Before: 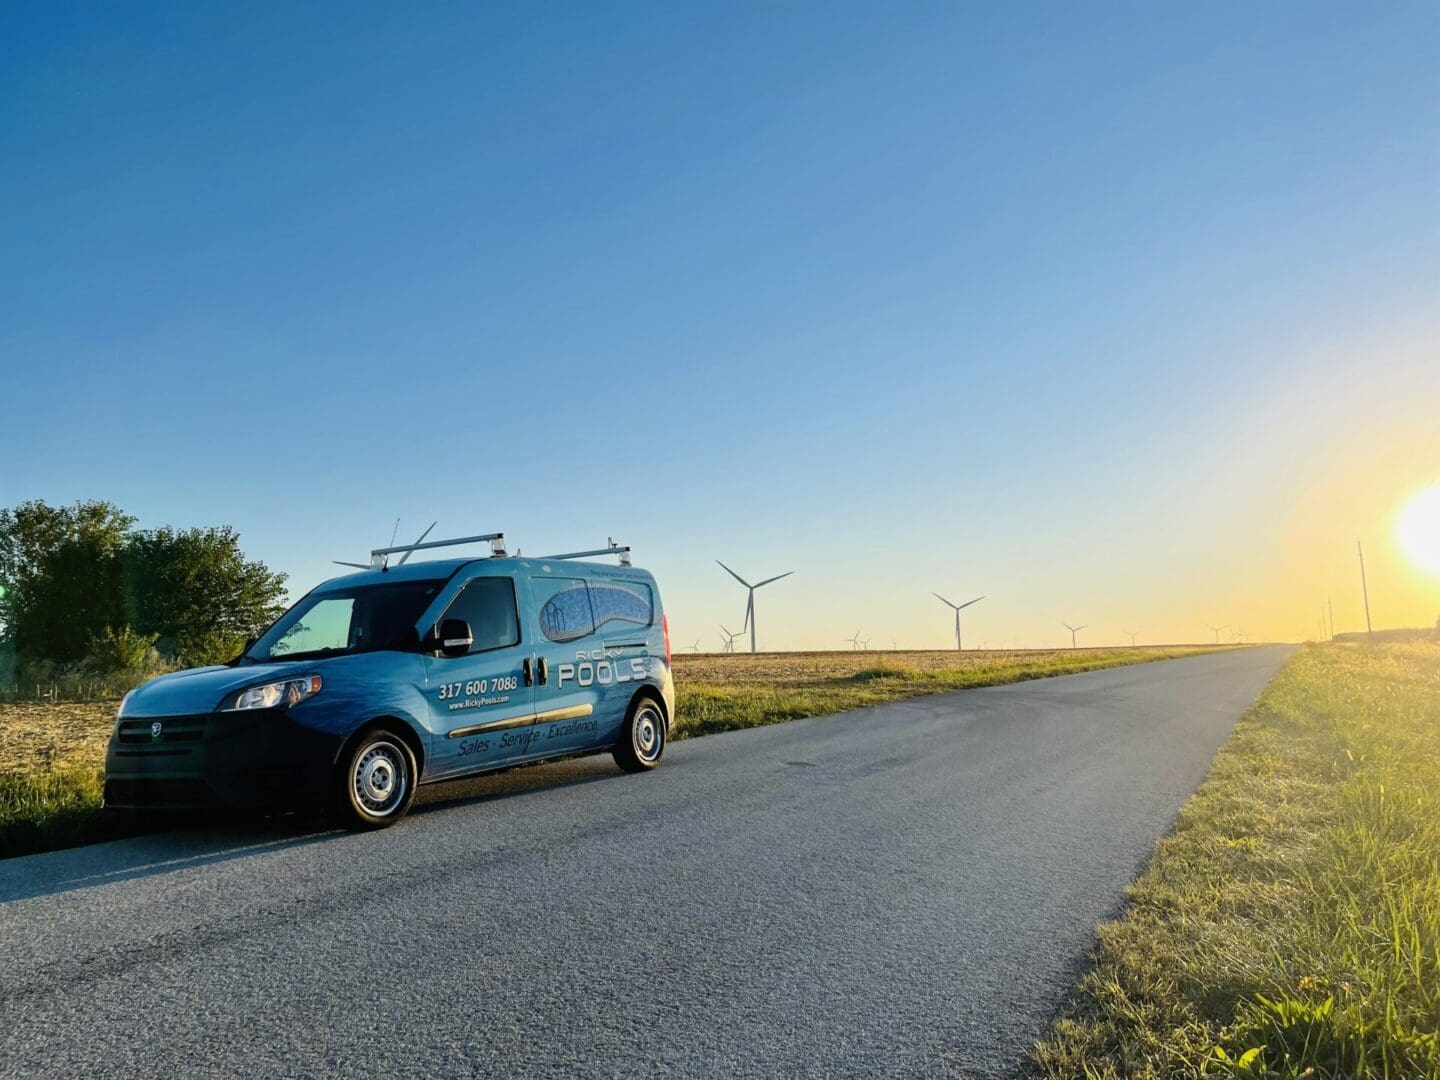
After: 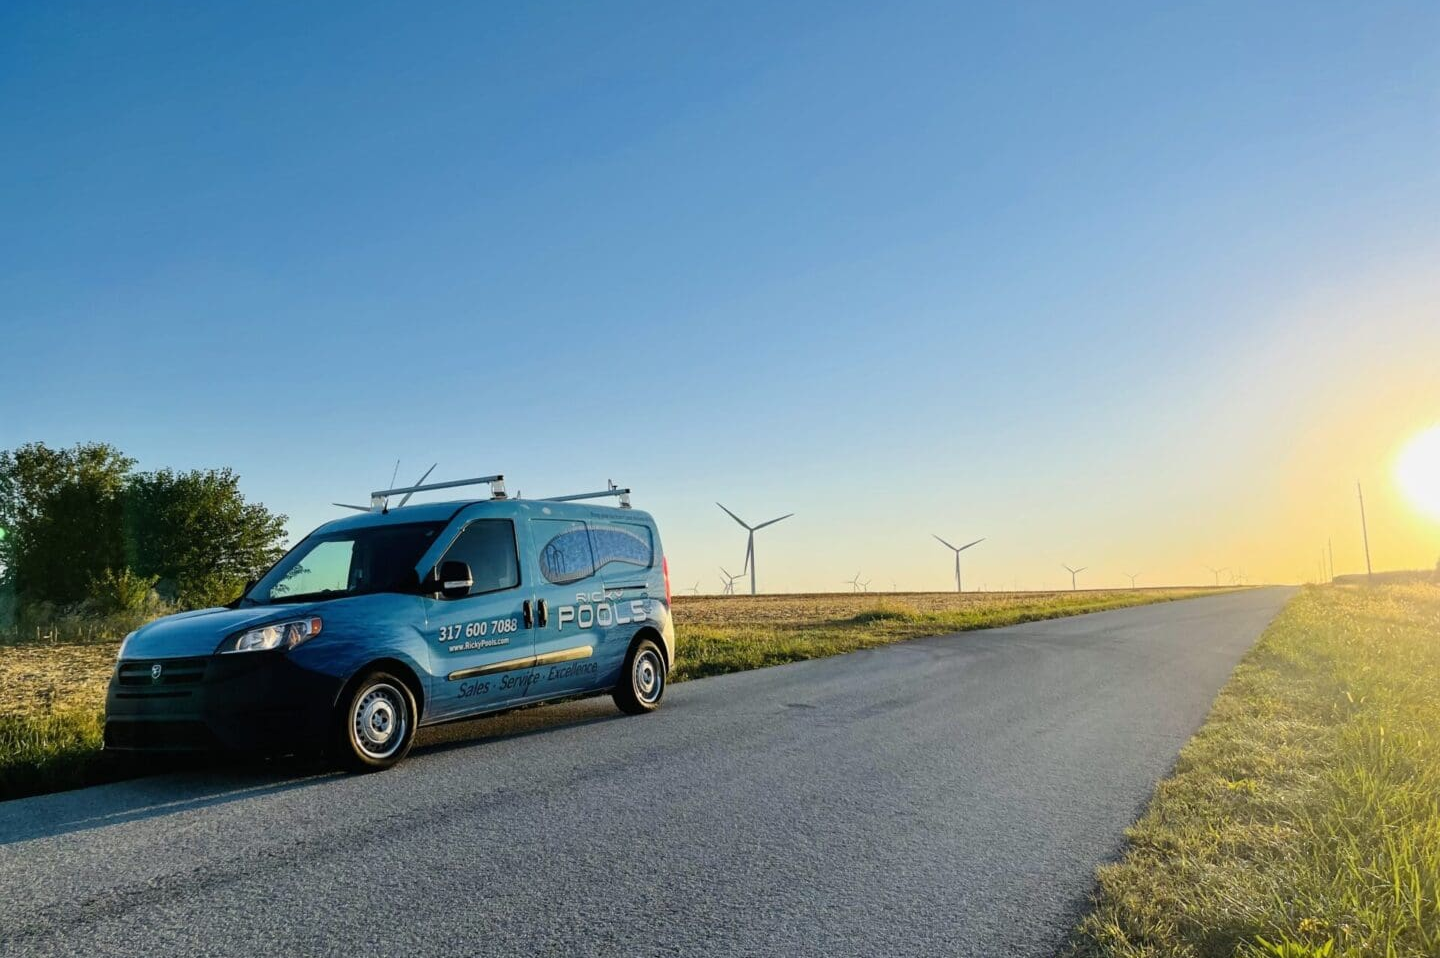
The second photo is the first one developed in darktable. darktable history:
crop and rotate: top 5.476%, bottom 5.812%
